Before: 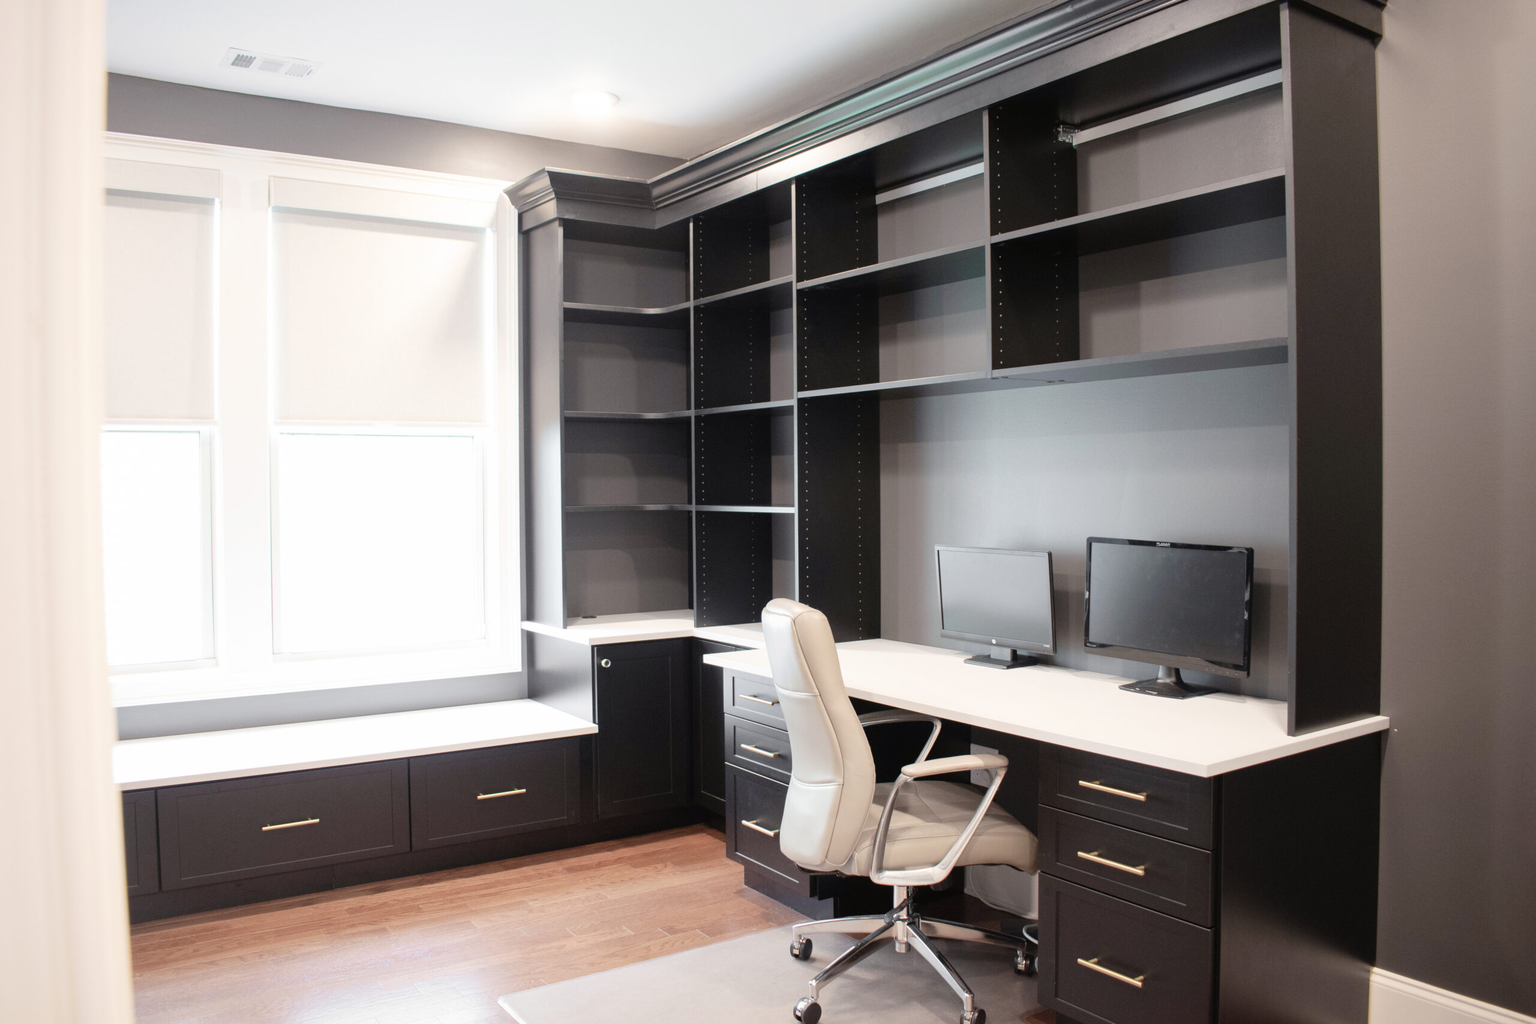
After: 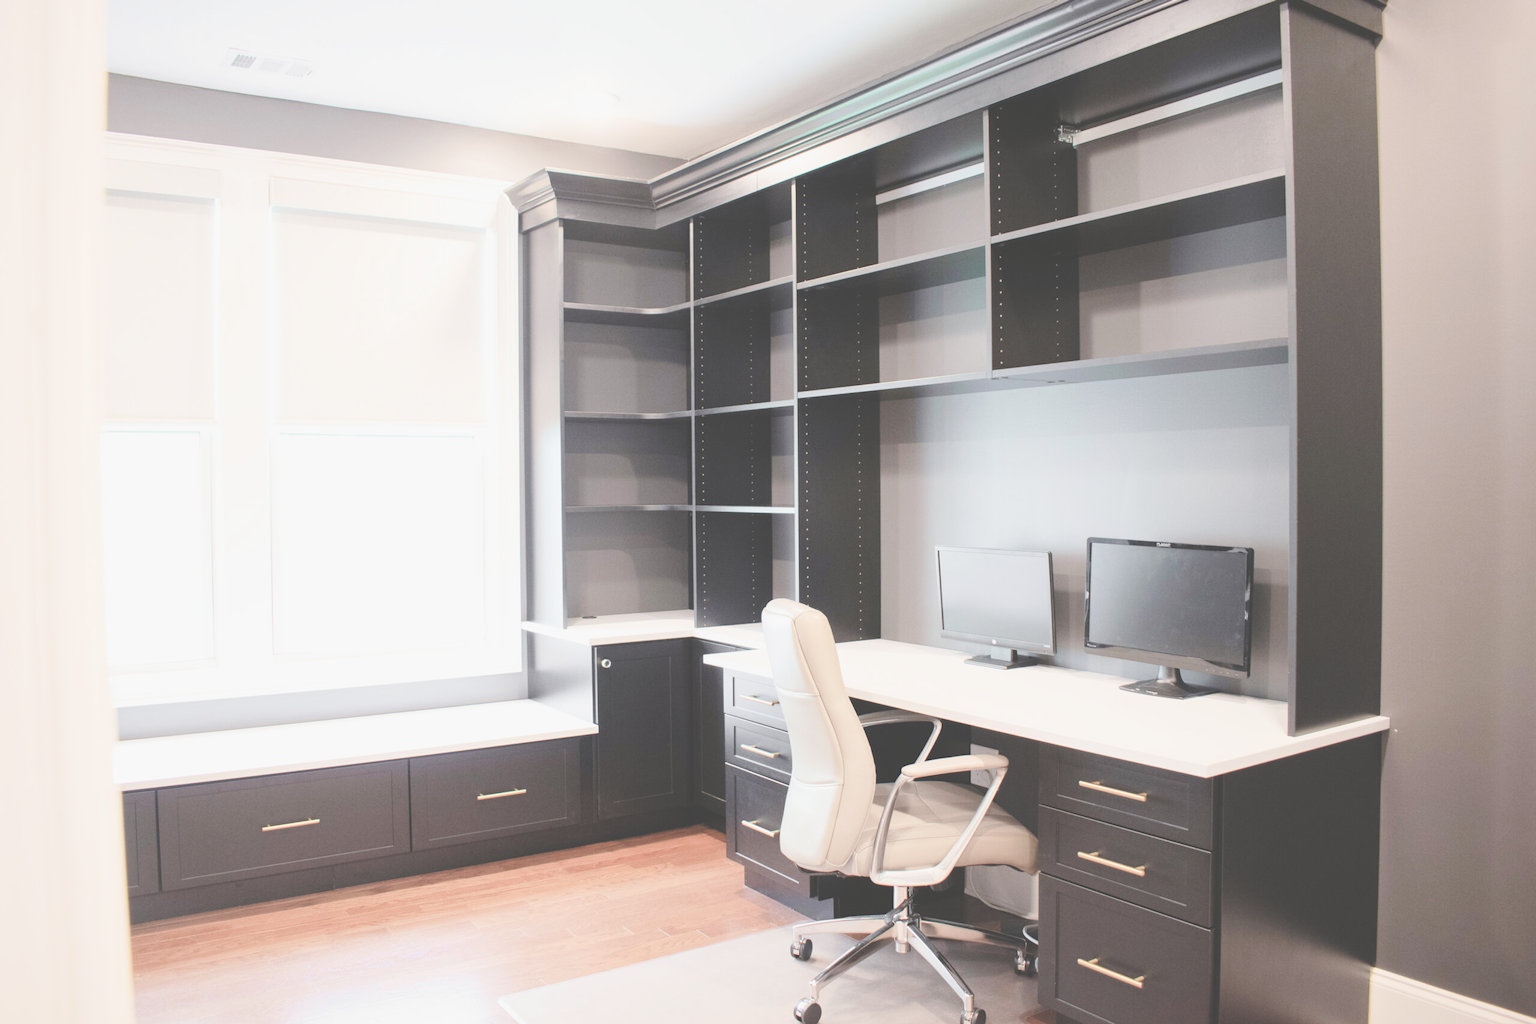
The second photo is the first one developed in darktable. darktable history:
exposure: black level correction -0.023, exposure 1.397 EV, compensate highlight preservation false
filmic rgb: black relative exposure -7.65 EV, white relative exposure 4.56 EV, hardness 3.61
